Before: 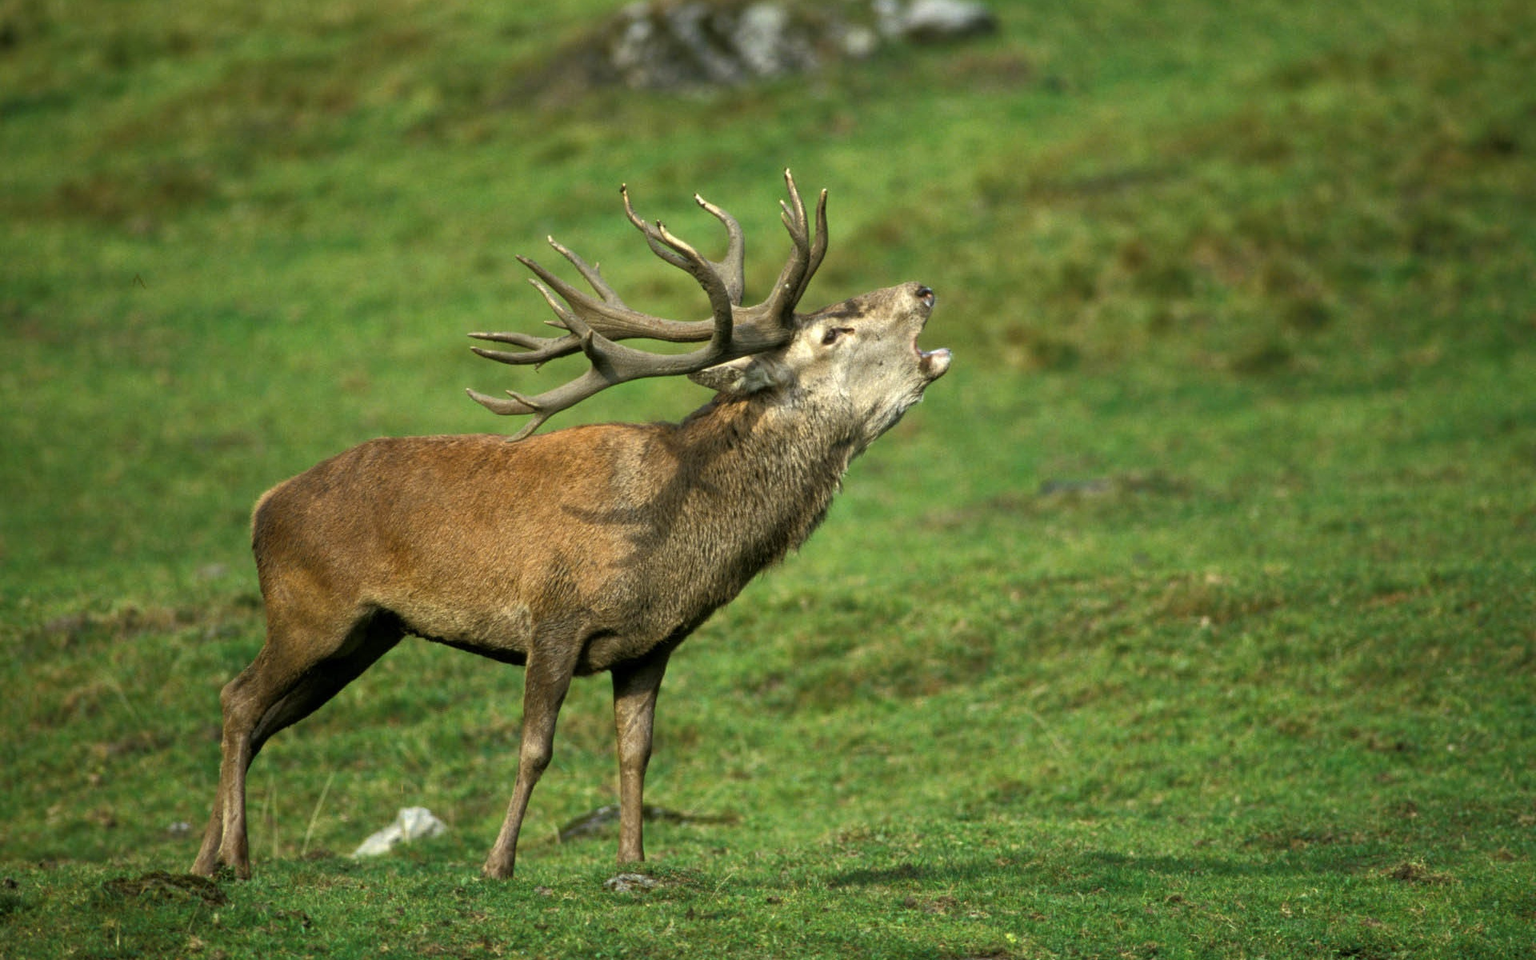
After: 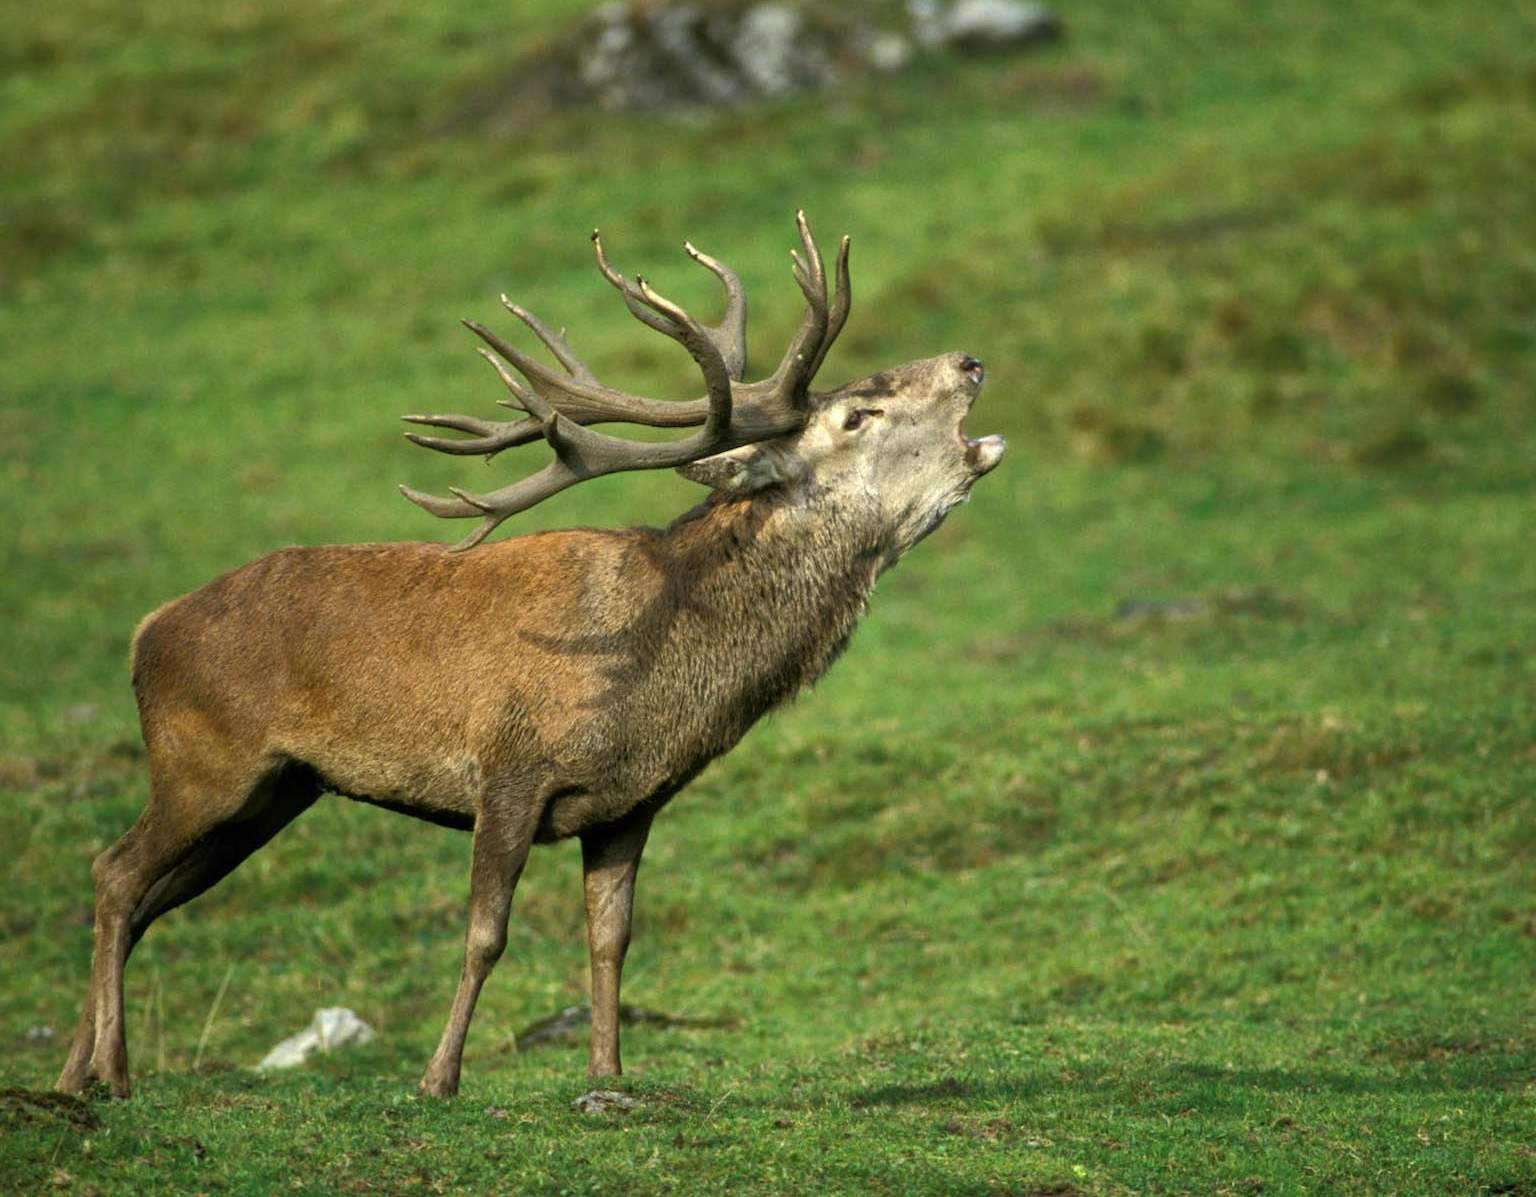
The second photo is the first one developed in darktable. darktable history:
crop and rotate: left 9.57%, right 10.276%
